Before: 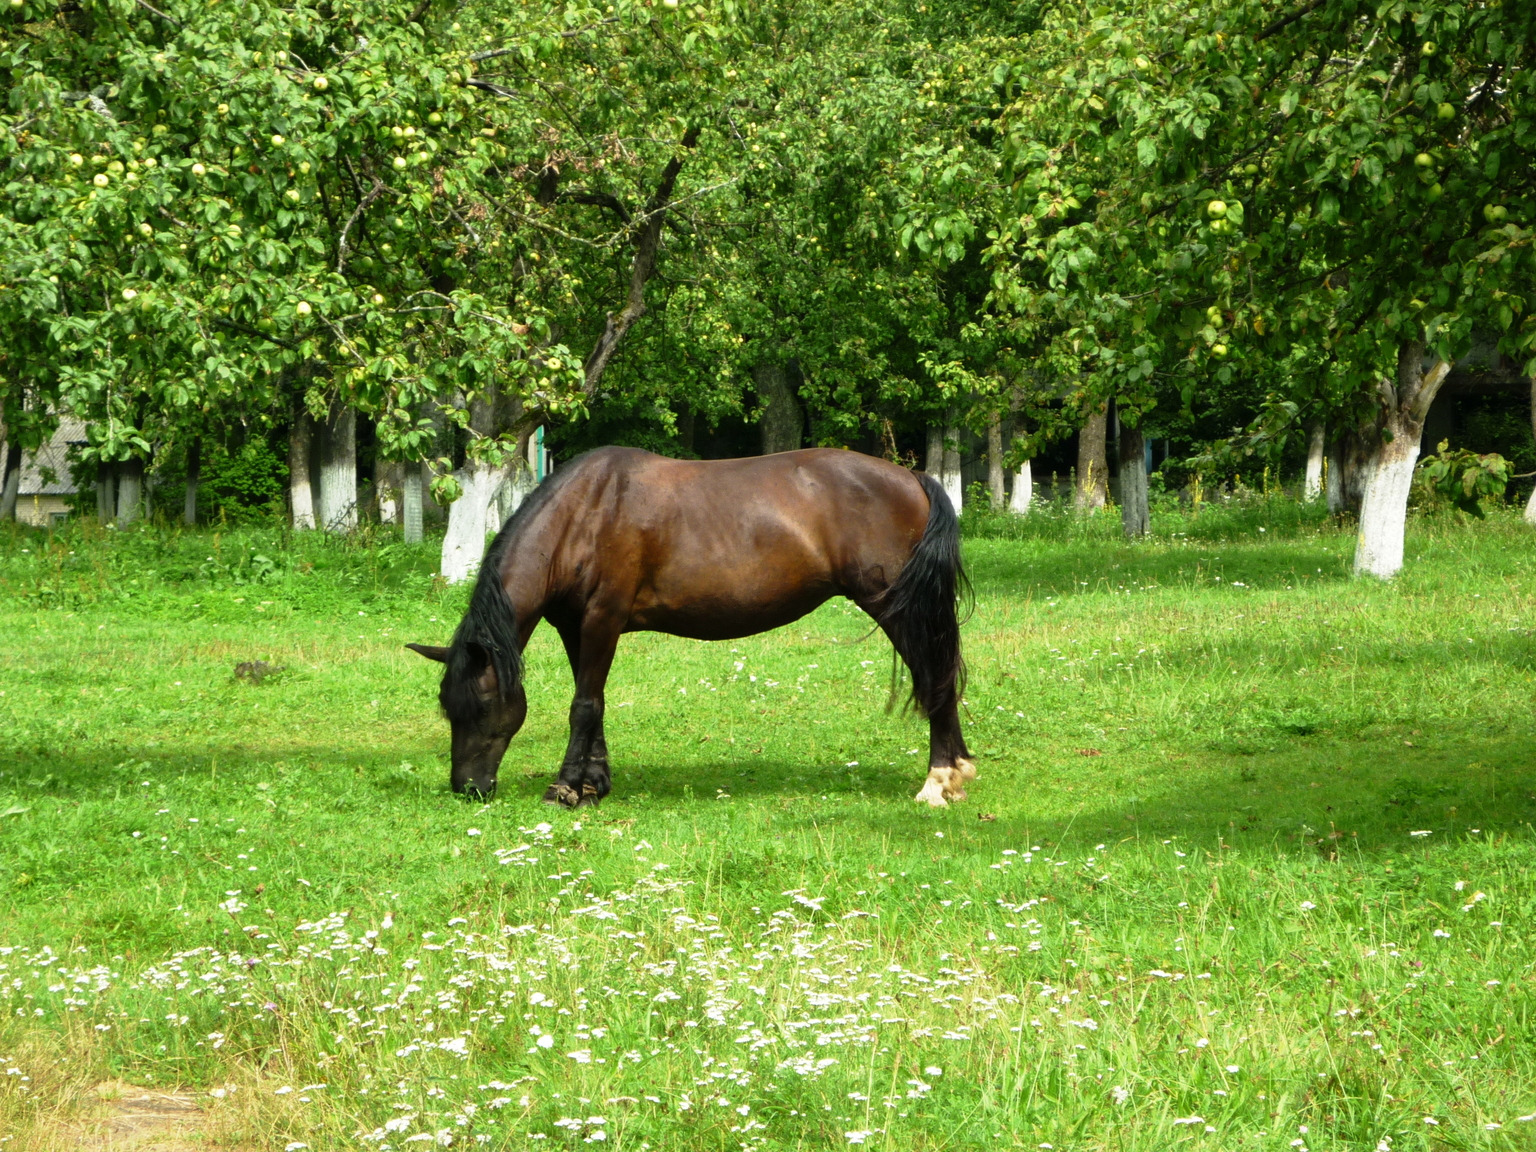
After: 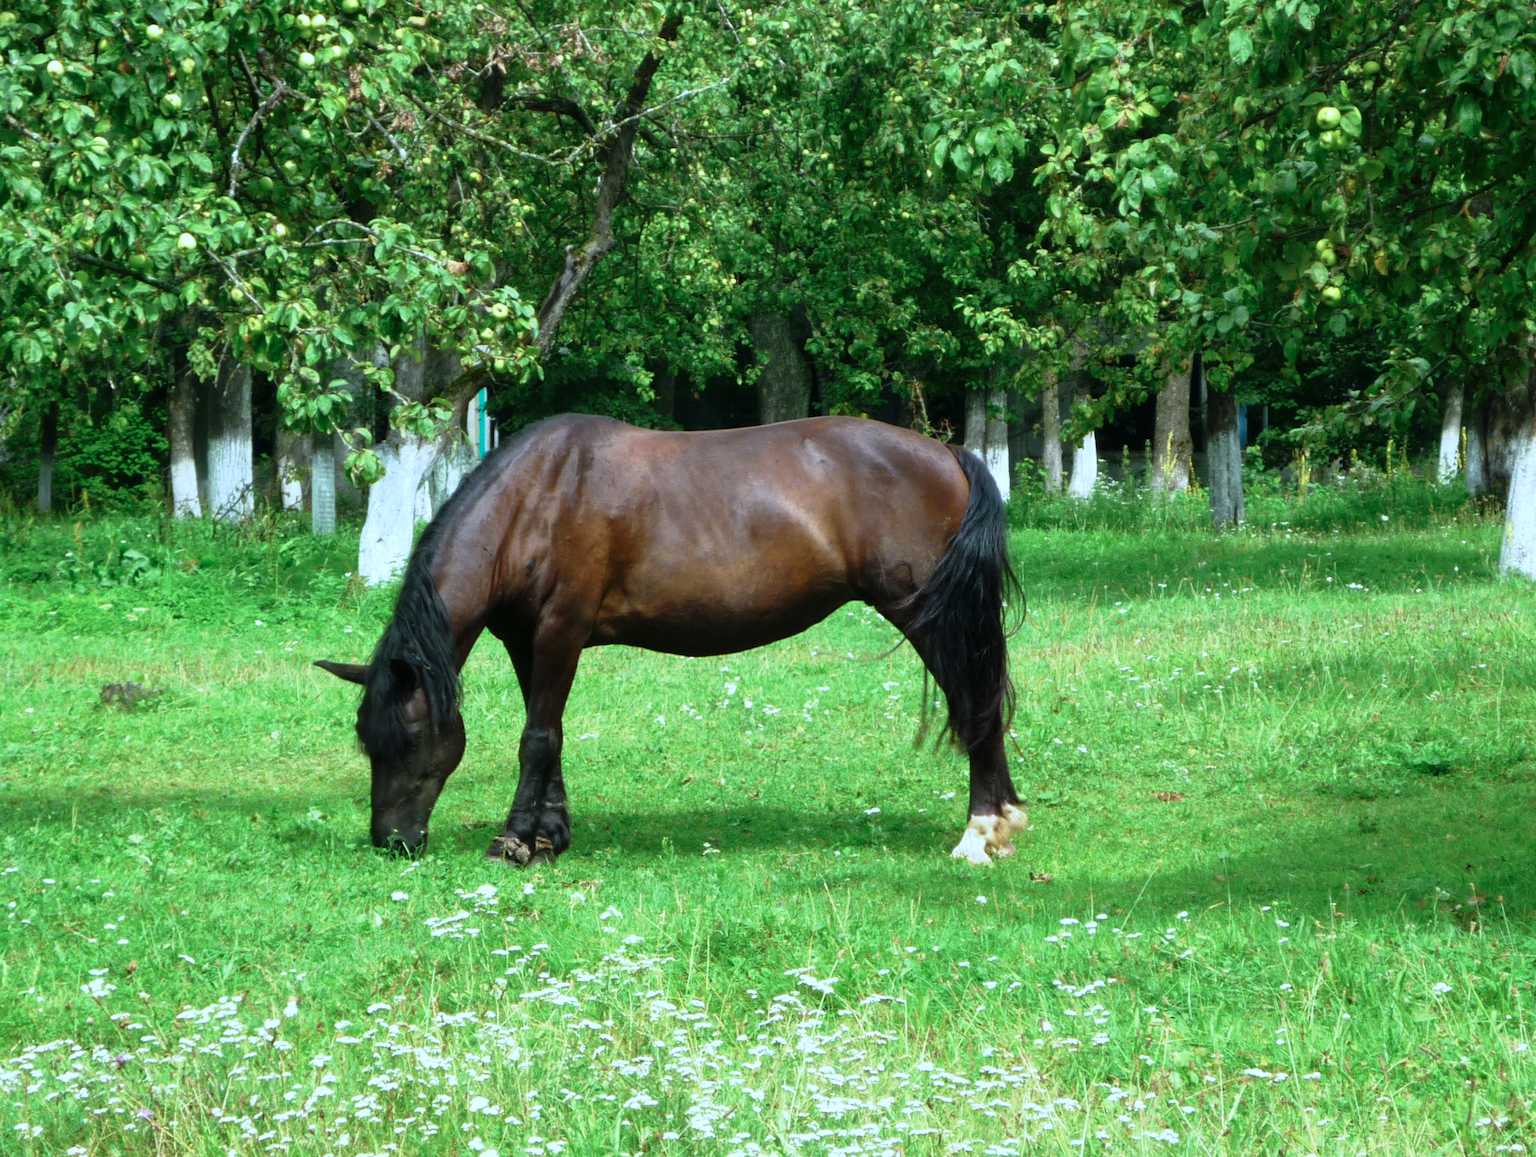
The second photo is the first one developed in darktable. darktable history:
color calibration: illuminant custom, x 0.391, y 0.392, temperature 3880.8 K
crop and rotate: left 10.079%, top 10.024%, right 9.932%, bottom 9.629%
